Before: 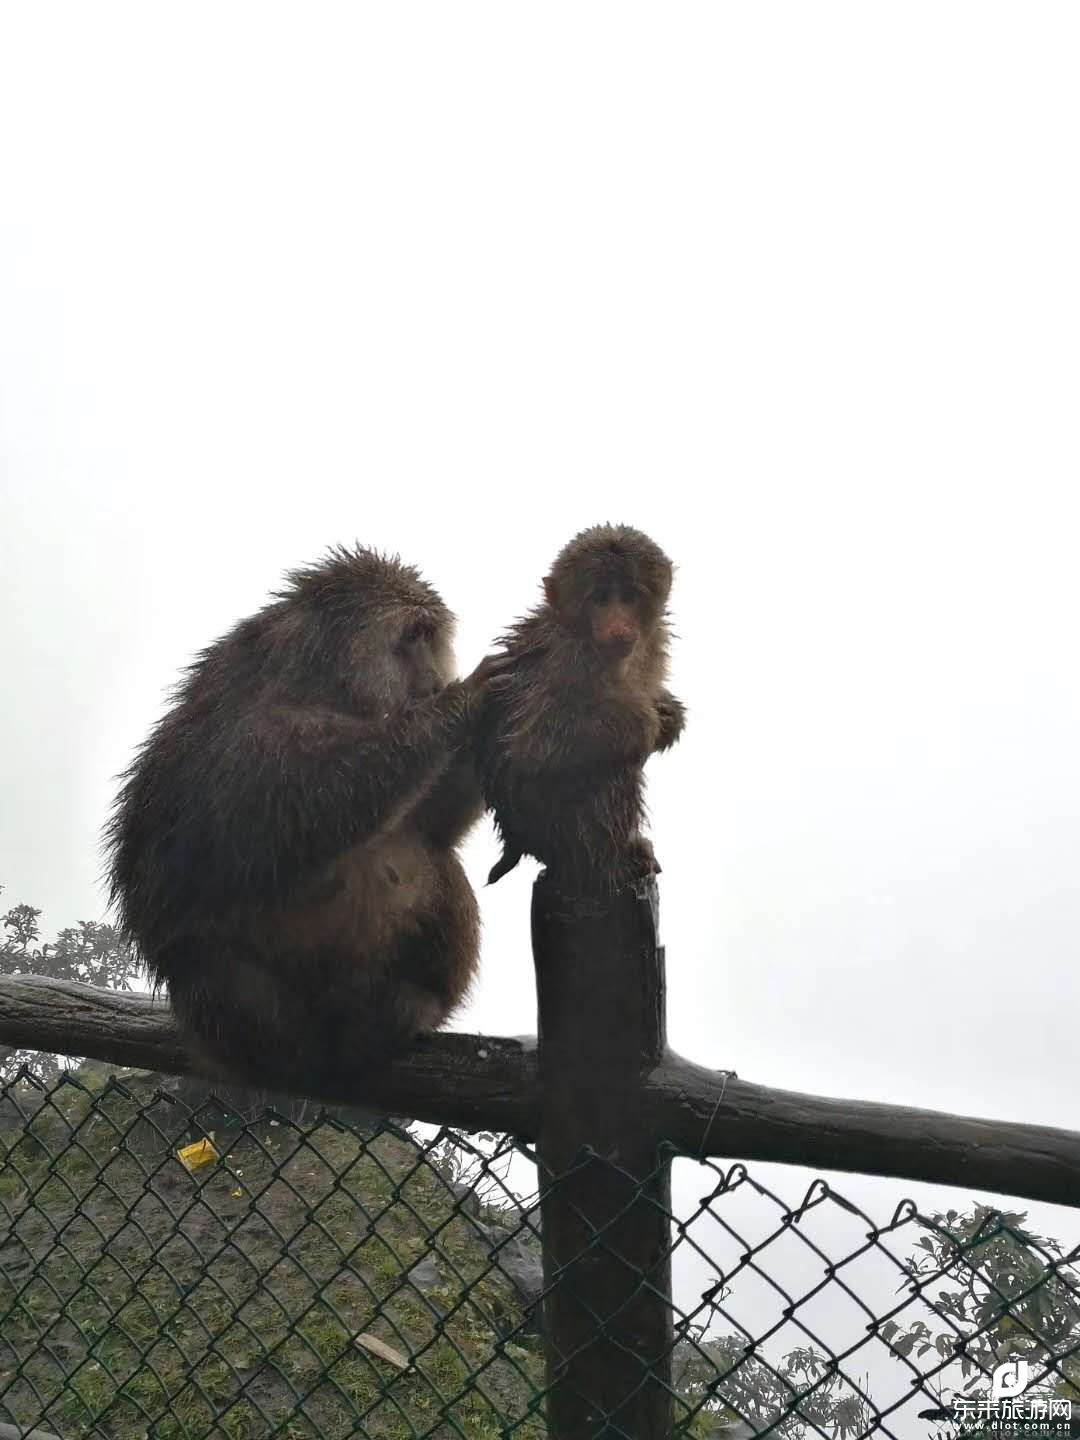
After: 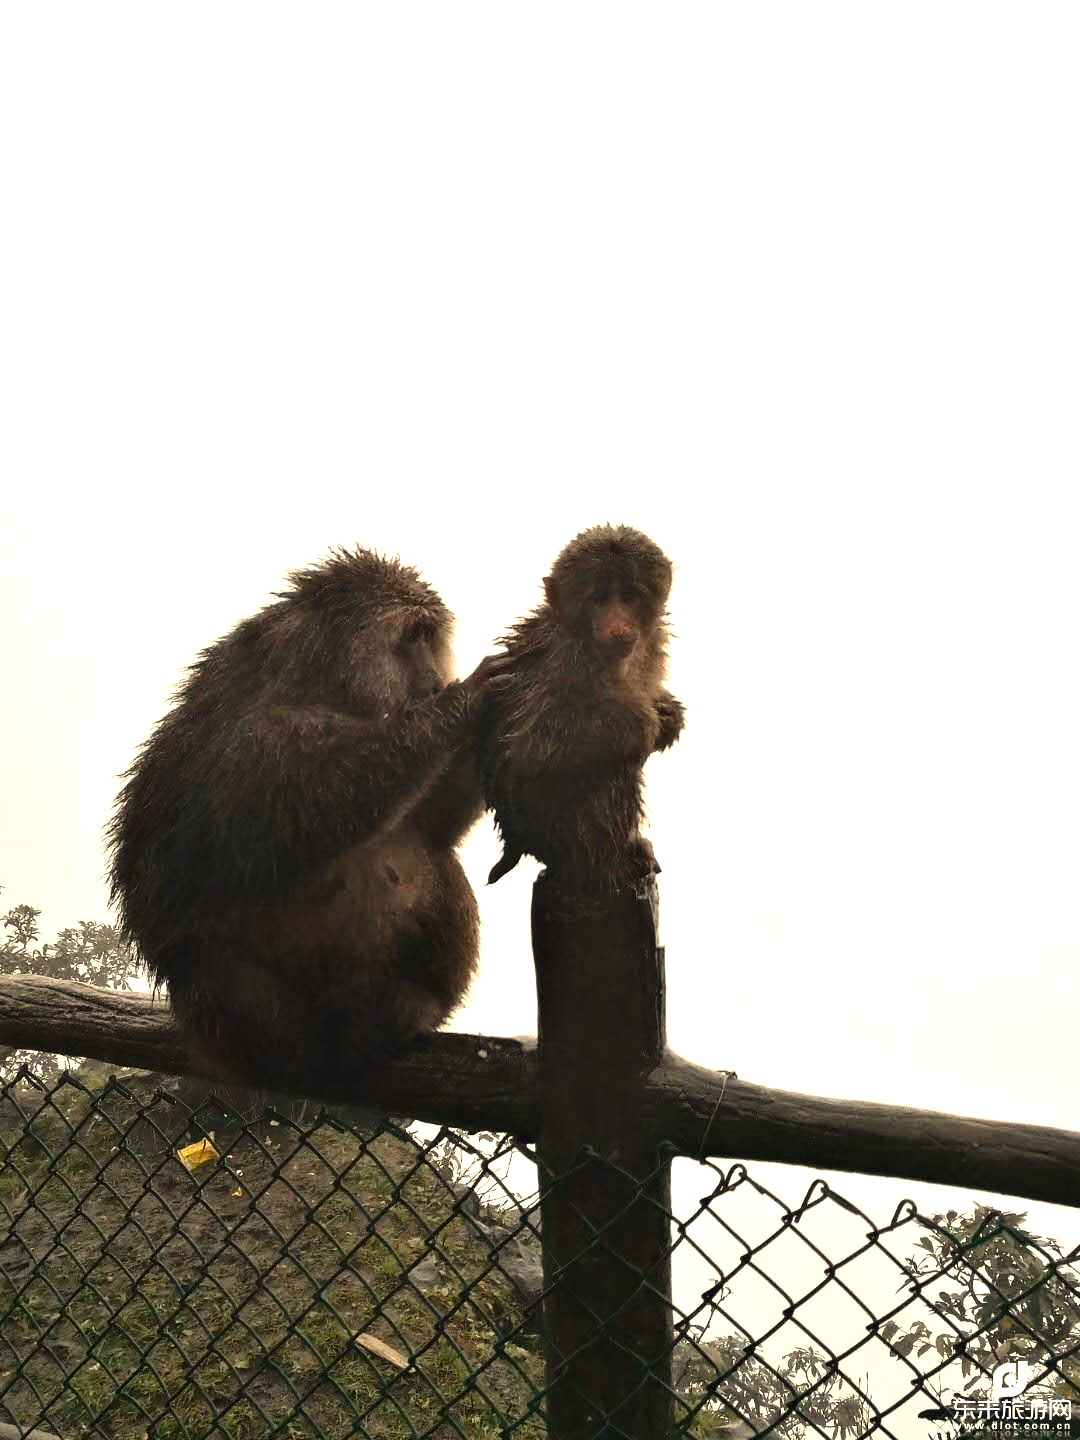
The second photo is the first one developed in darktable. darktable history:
white balance: red 1.123, blue 0.83
tone equalizer: -8 EV -0.75 EV, -7 EV -0.7 EV, -6 EV -0.6 EV, -5 EV -0.4 EV, -3 EV 0.4 EV, -2 EV 0.6 EV, -1 EV 0.7 EV, +0 EV 0.75 EV, edges refinement/feathering 500, mask exposure compensation -1.57 EV, preserve details no
